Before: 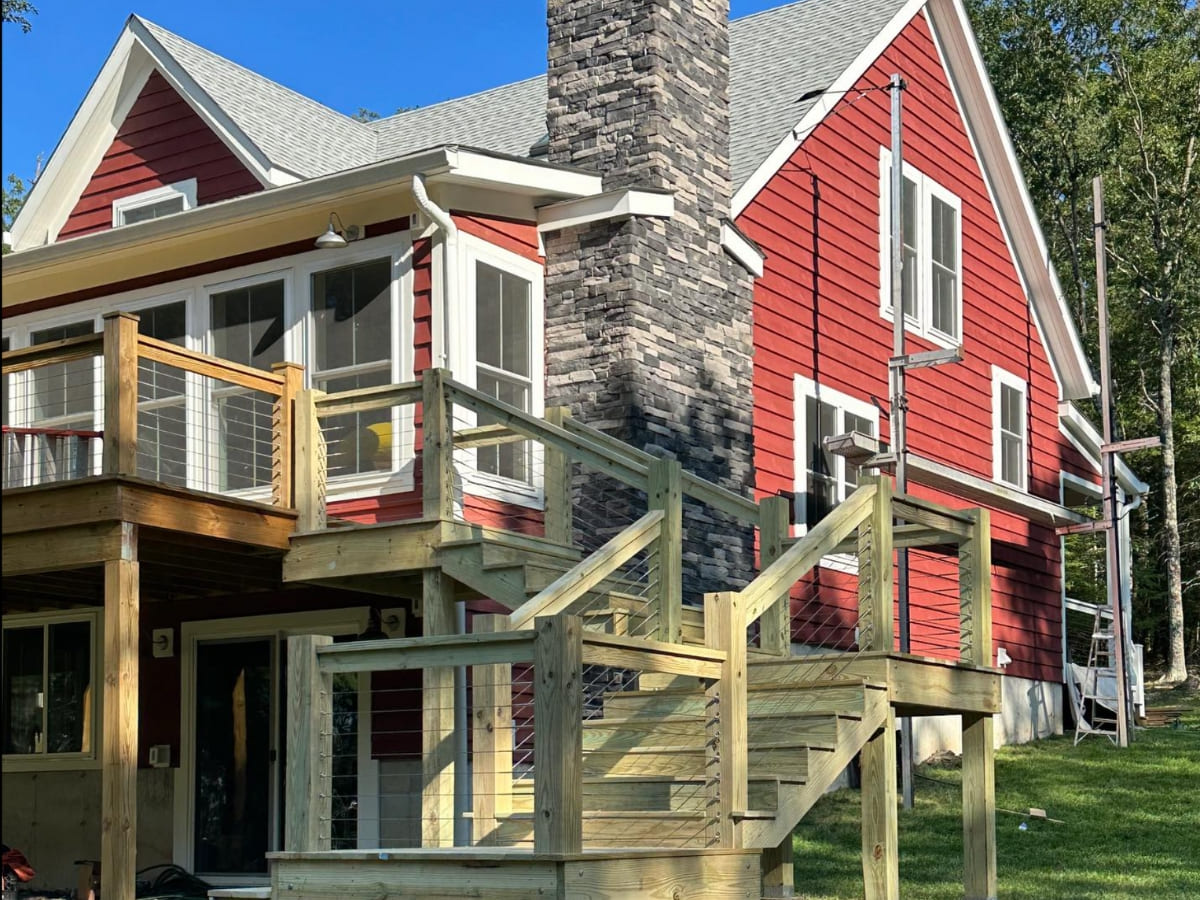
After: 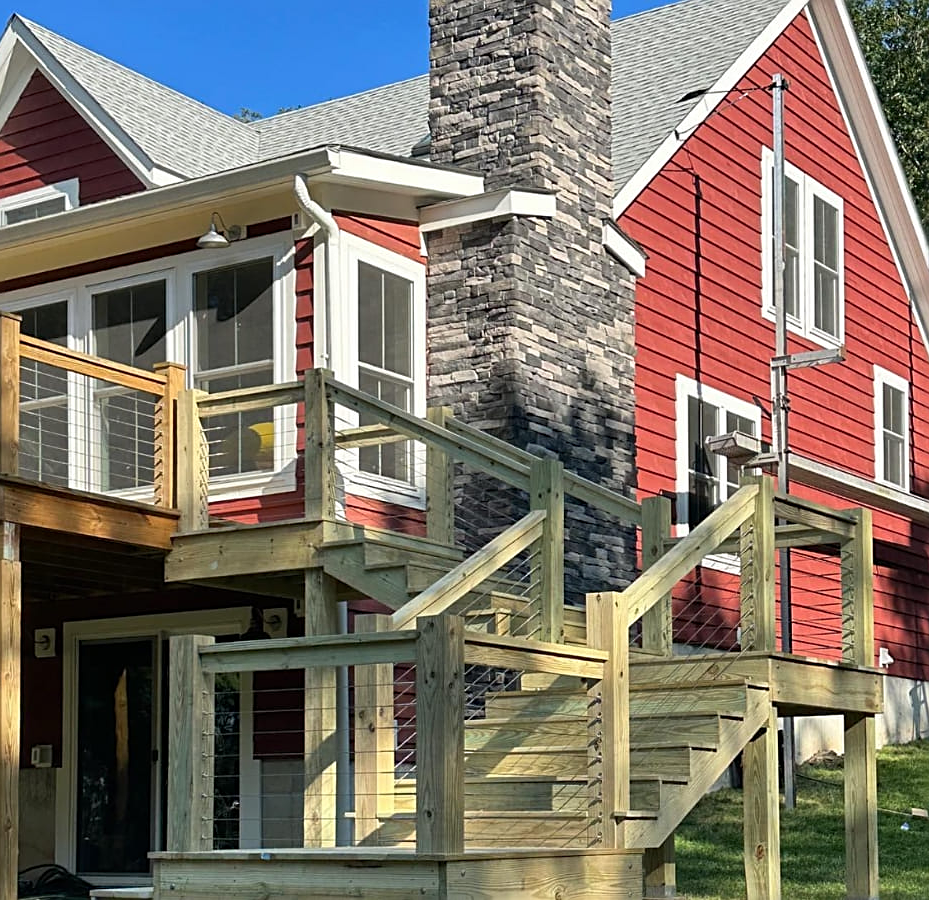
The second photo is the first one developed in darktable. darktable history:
crop: left 9.88%, right 12.664%
sharpen: on, module defaults
